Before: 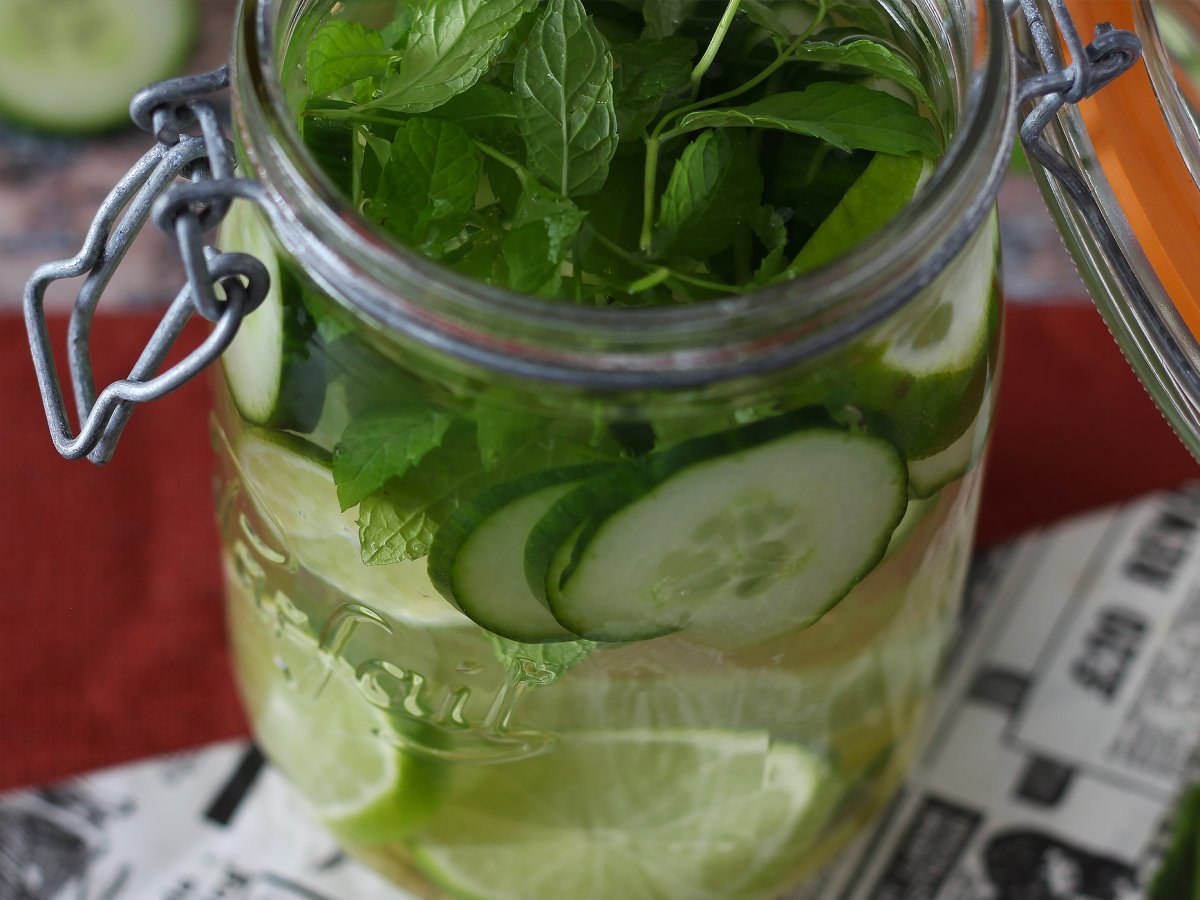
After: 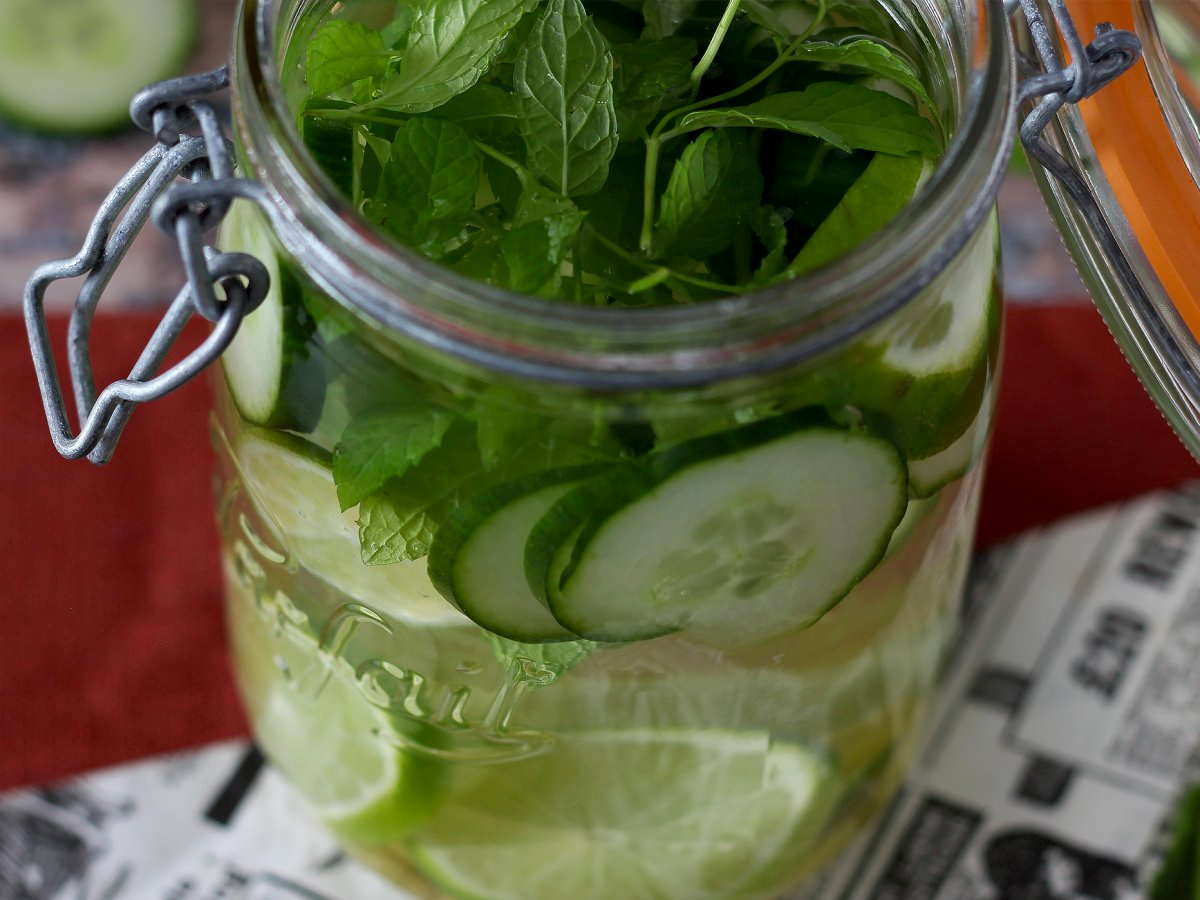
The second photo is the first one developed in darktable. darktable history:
exposure: black level correction 0.004, exposure 0.015 EV, compensate exposure bias true, compensate highlight preservation false
